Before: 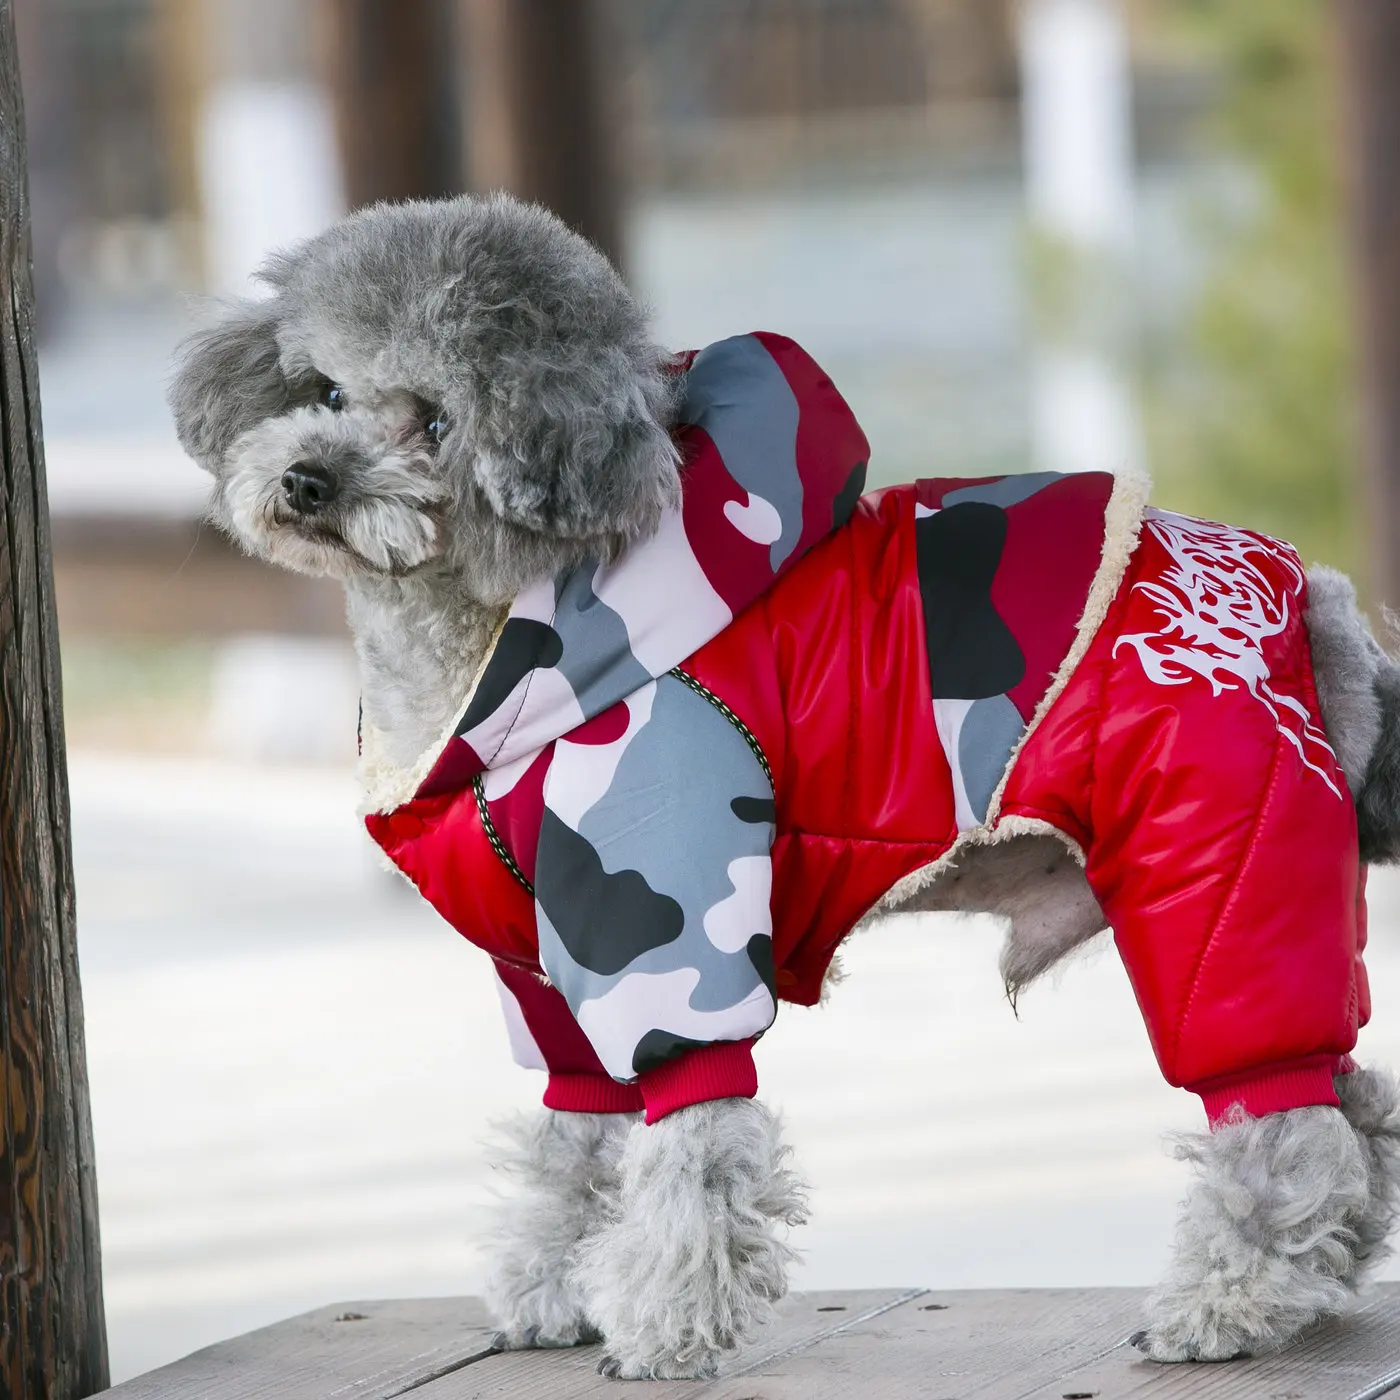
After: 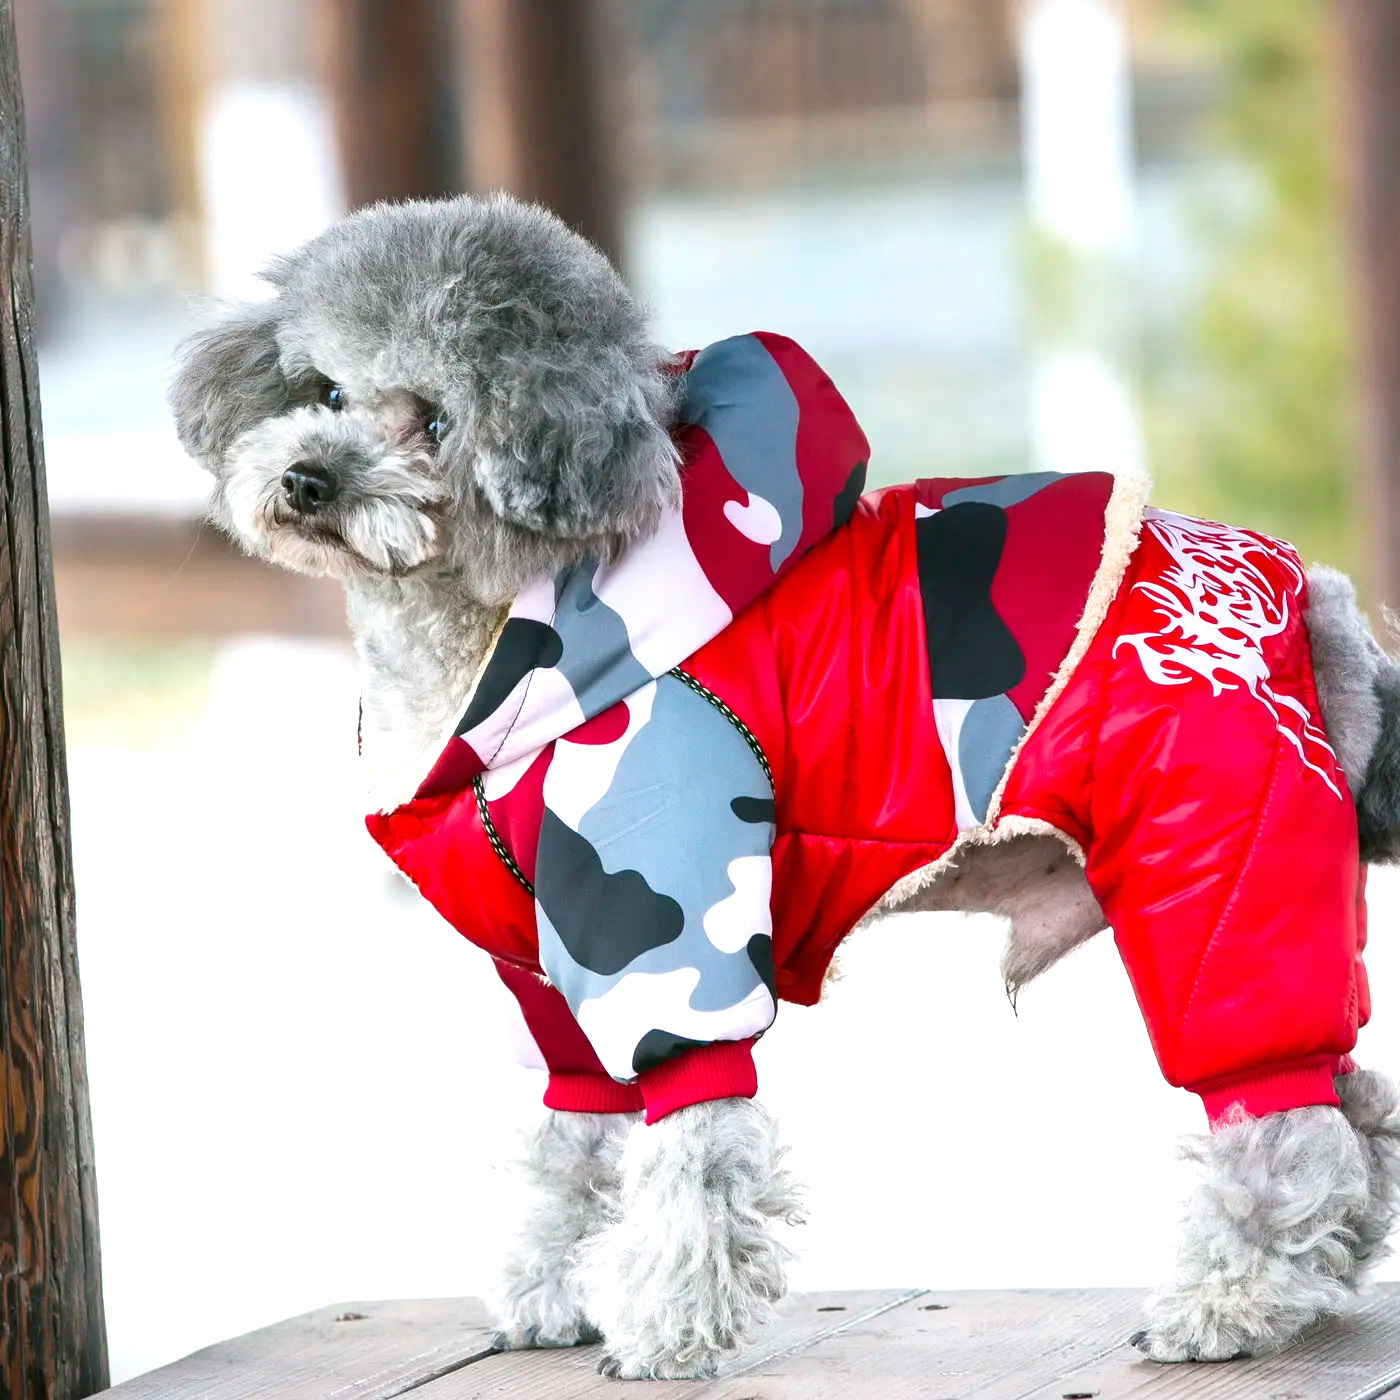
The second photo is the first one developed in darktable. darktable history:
exposure: black level correction 0, exposure 0.685 EV, compensate highlight preservation false
